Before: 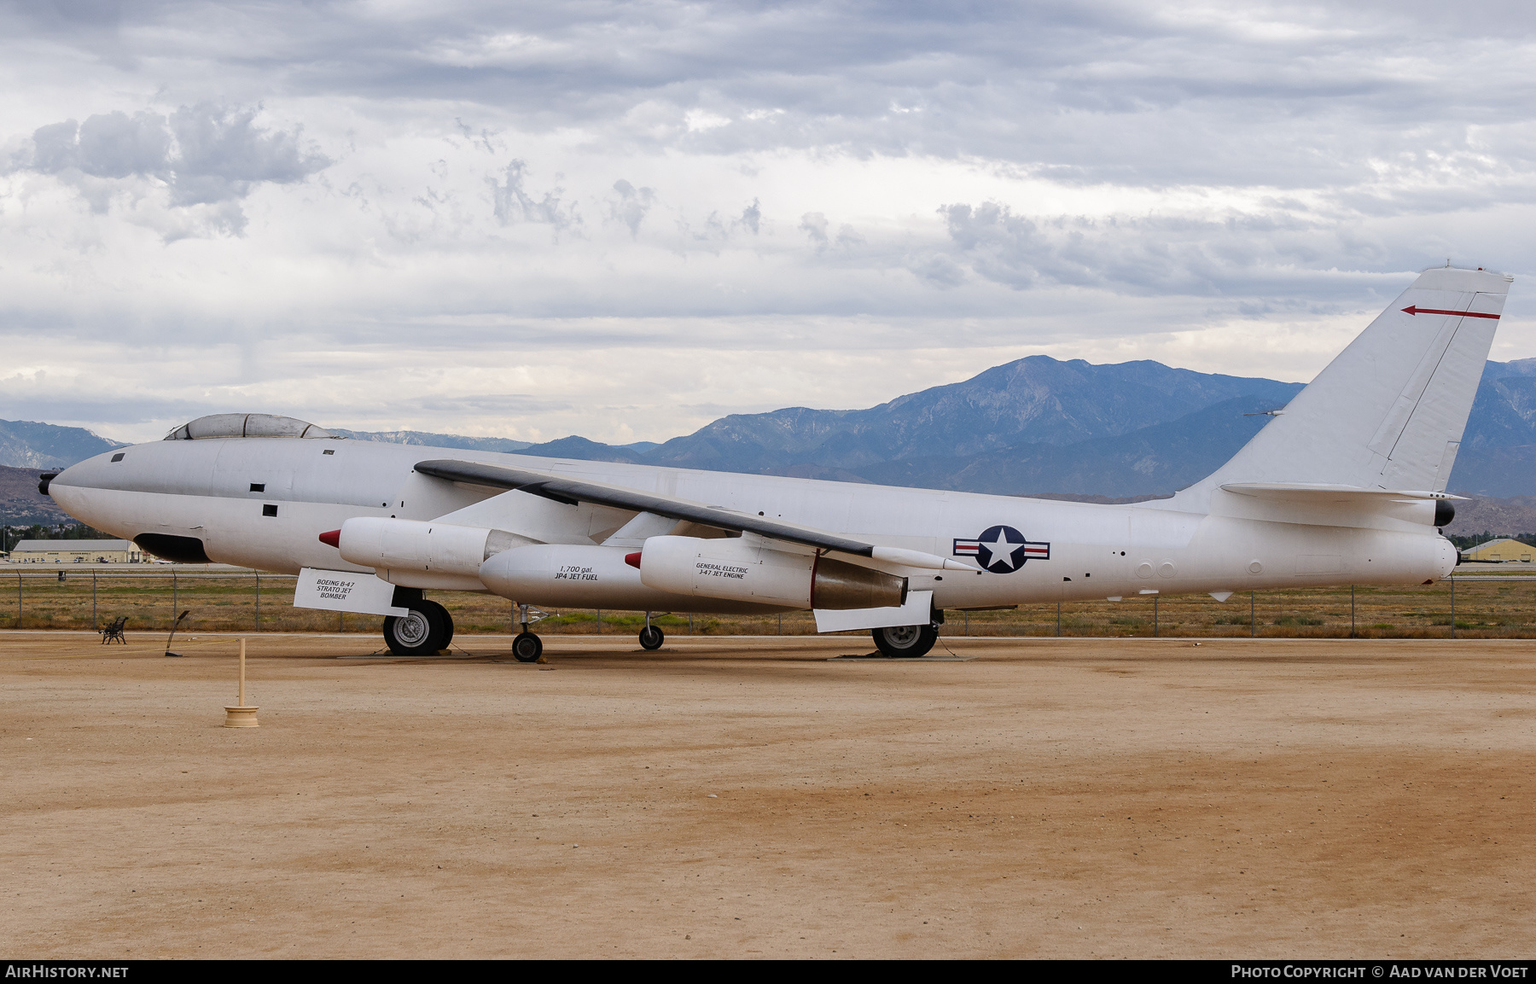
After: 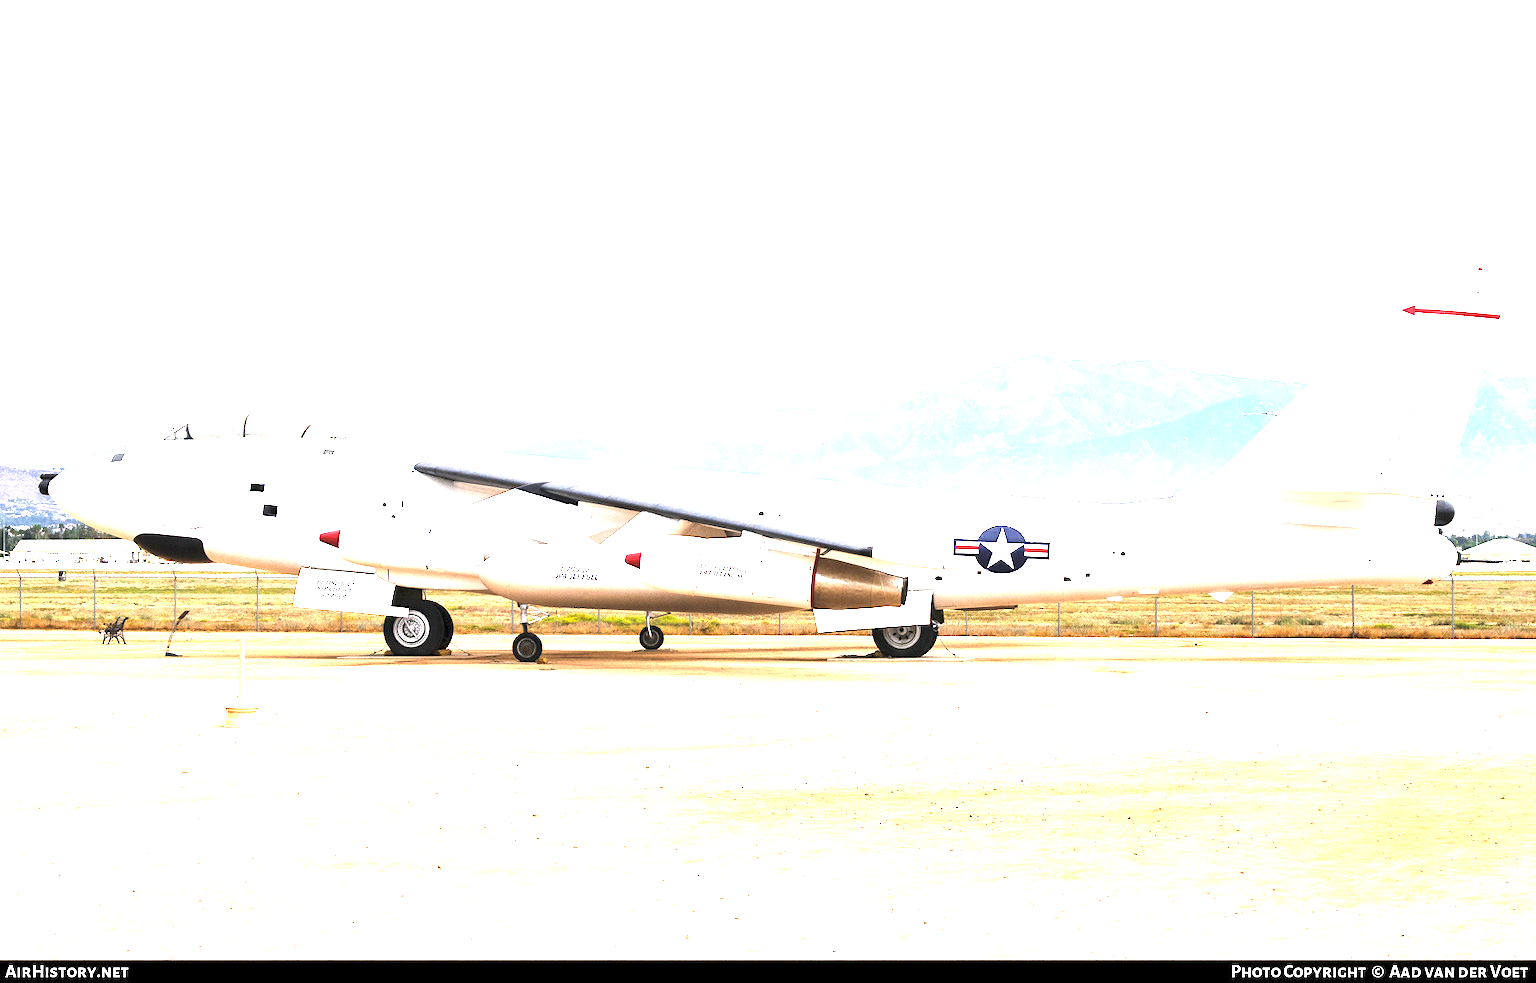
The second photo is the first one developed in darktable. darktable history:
exposure: exposure 3.096 EV, compensate highlight preservation false
color correction: highlights a* -0.316, highlights b* -0.089
